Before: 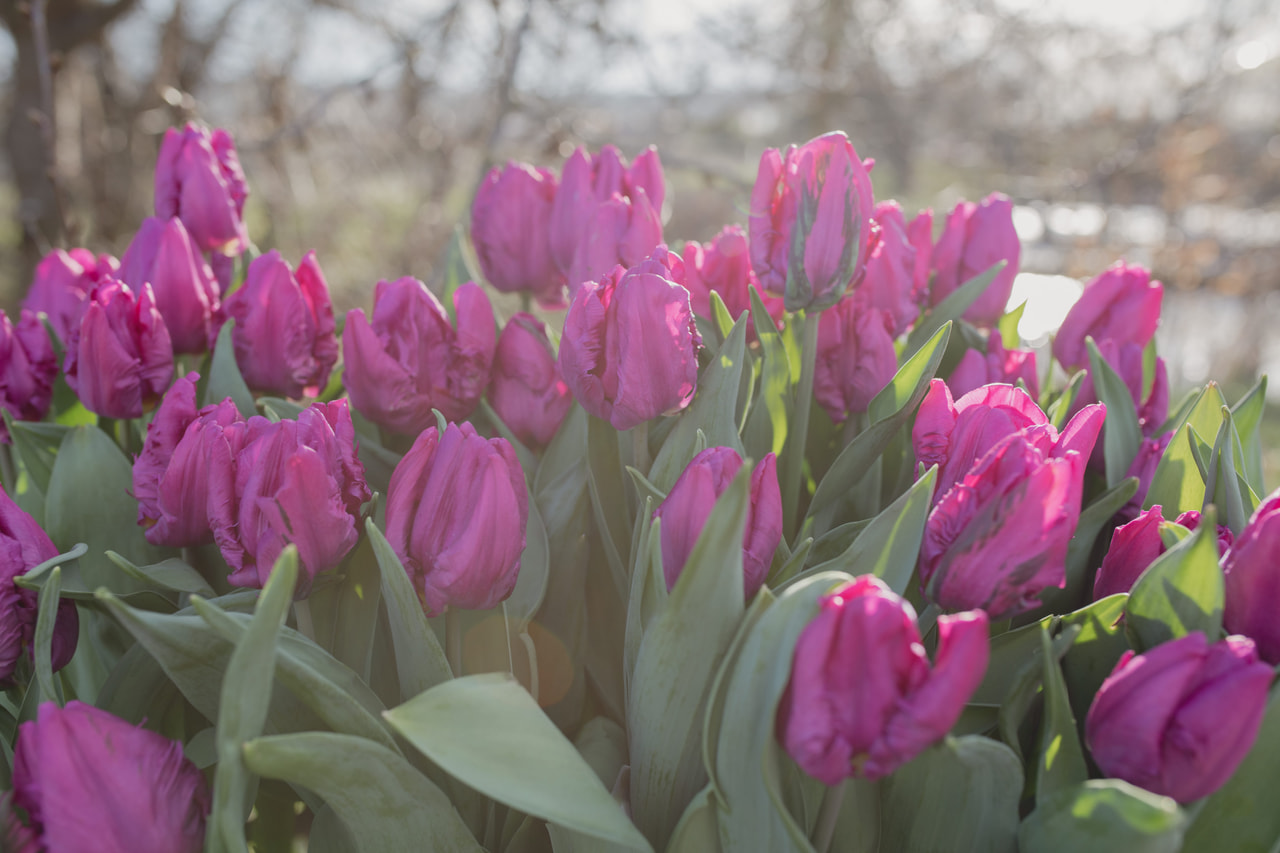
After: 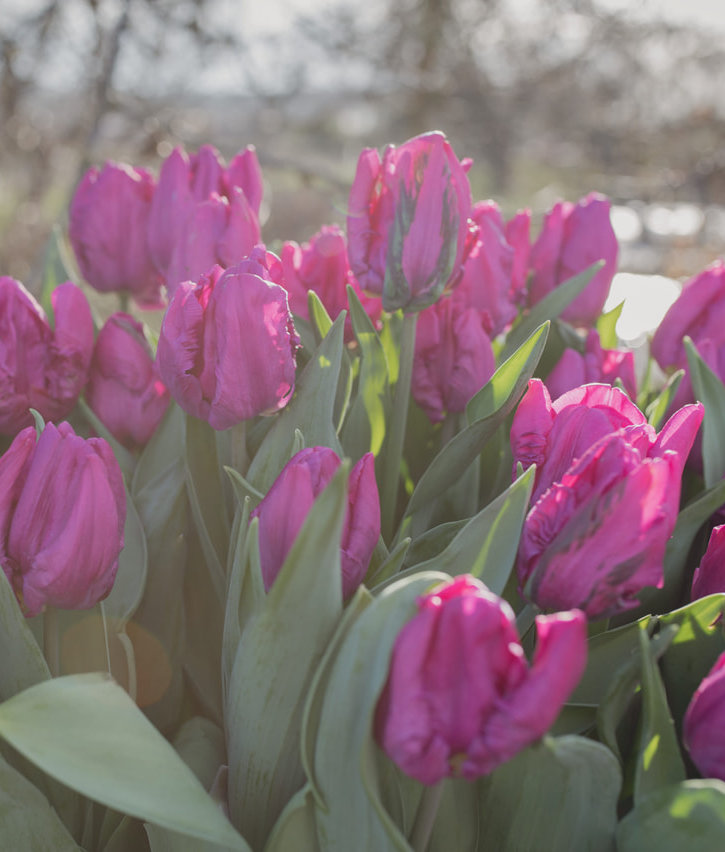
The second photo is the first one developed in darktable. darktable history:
shadows and highlights: shadows 43.71, white point adjustment -1.46, soften with gaussian
crop: left 31.458%, top 0%, right 11.876%
